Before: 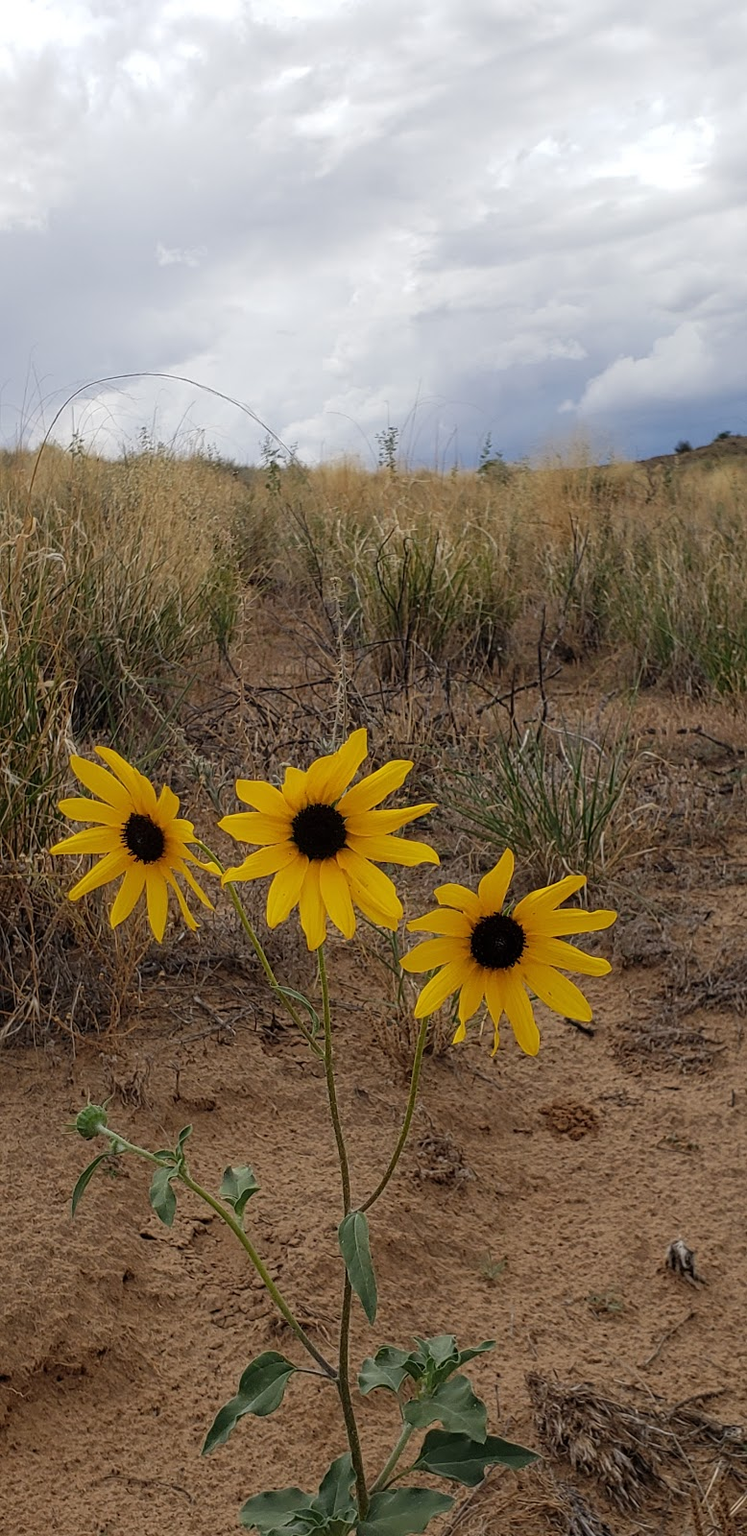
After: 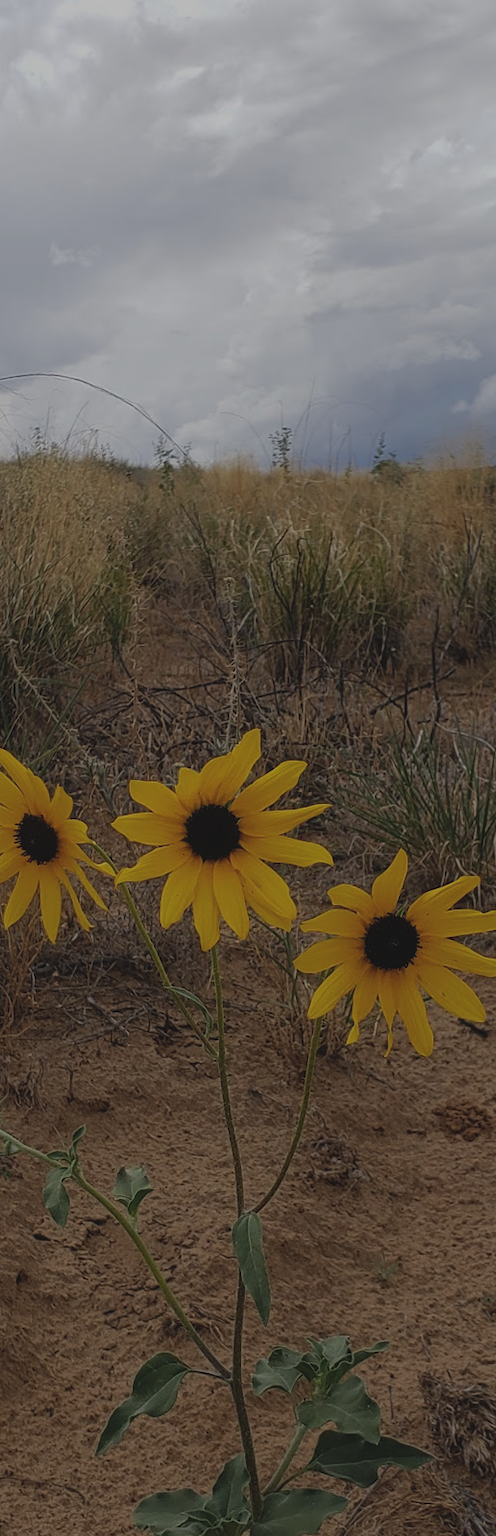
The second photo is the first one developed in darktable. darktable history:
crop and rotate: left 14.312%, right 19.122%
exposure: black level correction -0.016, exposure -1.063 EV, compensate exposure bias true, compensate highlight preservation false
